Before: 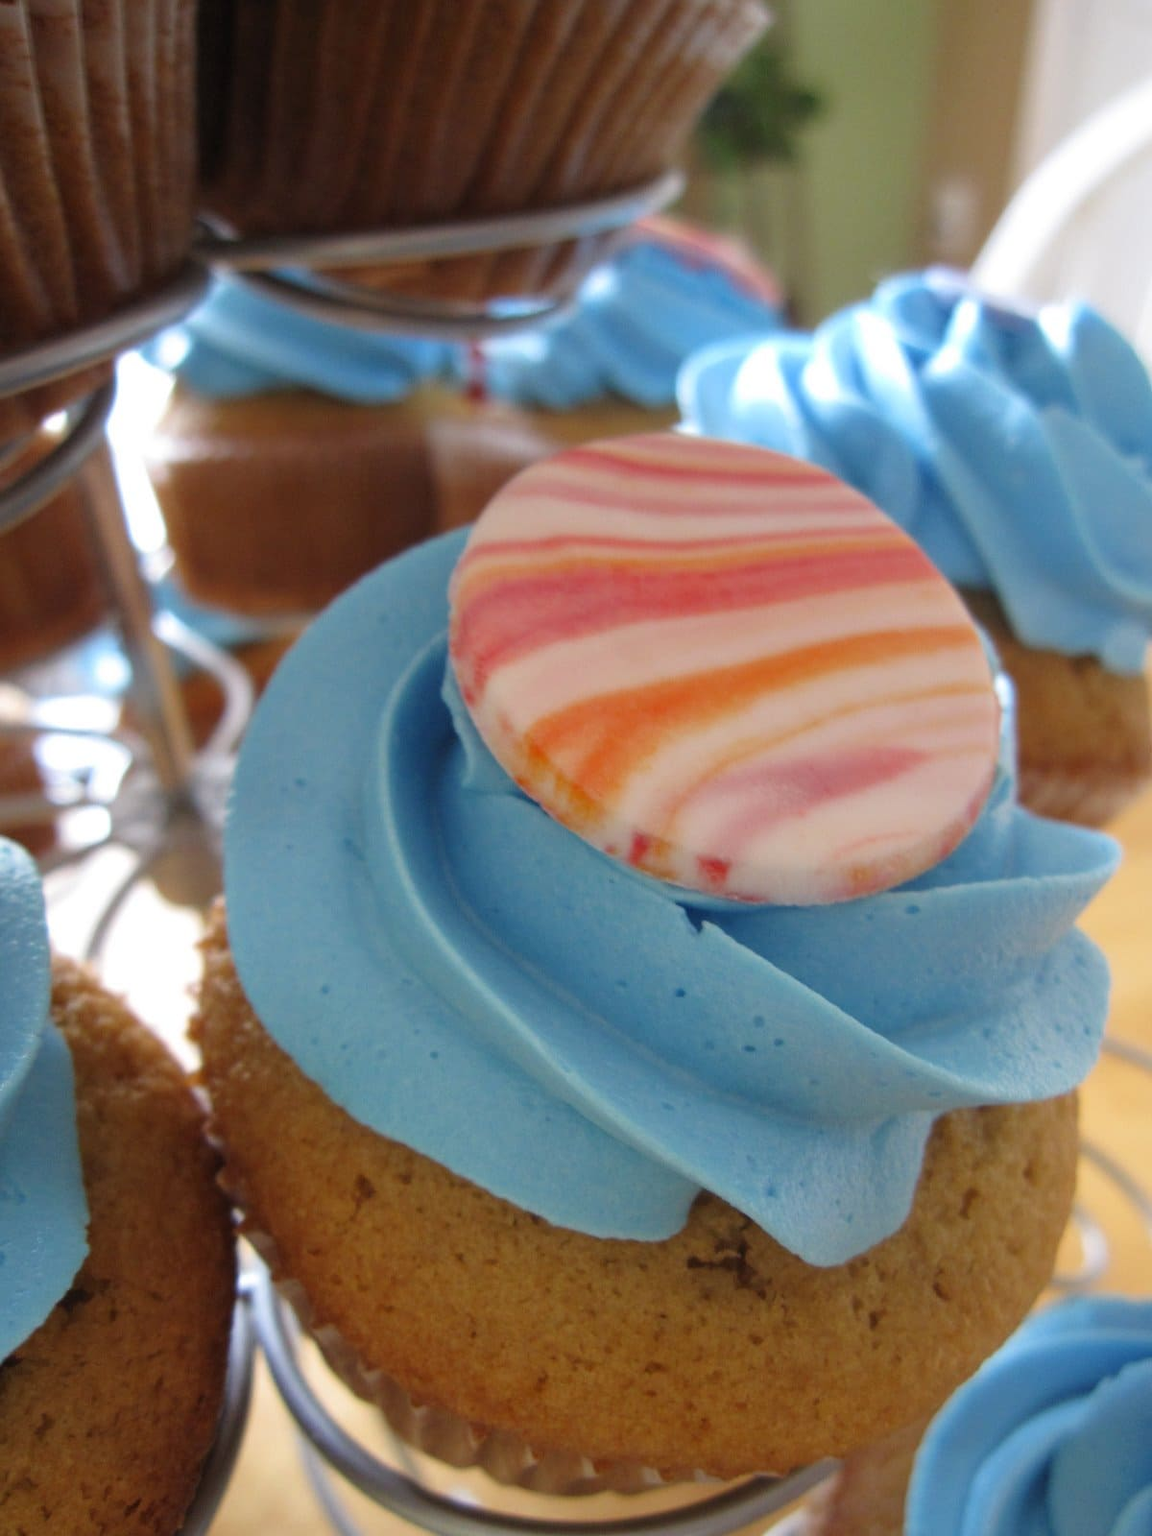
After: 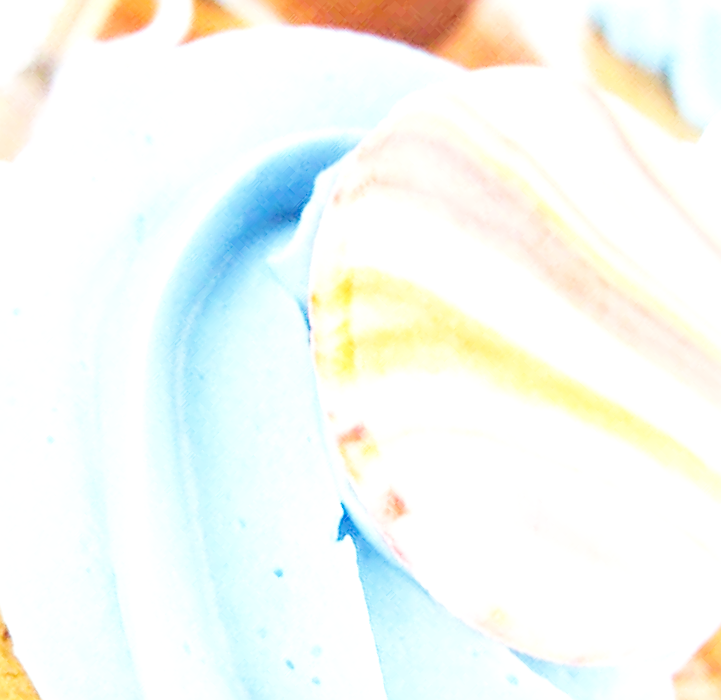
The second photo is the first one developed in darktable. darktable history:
exposure: exposure 2.024 EV, compensate highlight preservation false
crop and rotate: angle -44.32°, top 16.206%, right 0.966%, bottom 11.637%
base curve: curves: ch0 [(0, 0.003) (0.001, 0.002) (0.006, 0.004) (0.02, 0.022) (0.048, 0.086) (0.094, 0.234) (0.162, 0.431) (0.258, 0.629) (0.385, 0.8) (0.548, 0.918) (0.751, 0.988) (1, 1)], preserve colors none
velvia: on, module defaults
sharpen: on, module defaults
local contrast: highlights 102%, shadows 101%, detail 119%, midtone range 0.2
